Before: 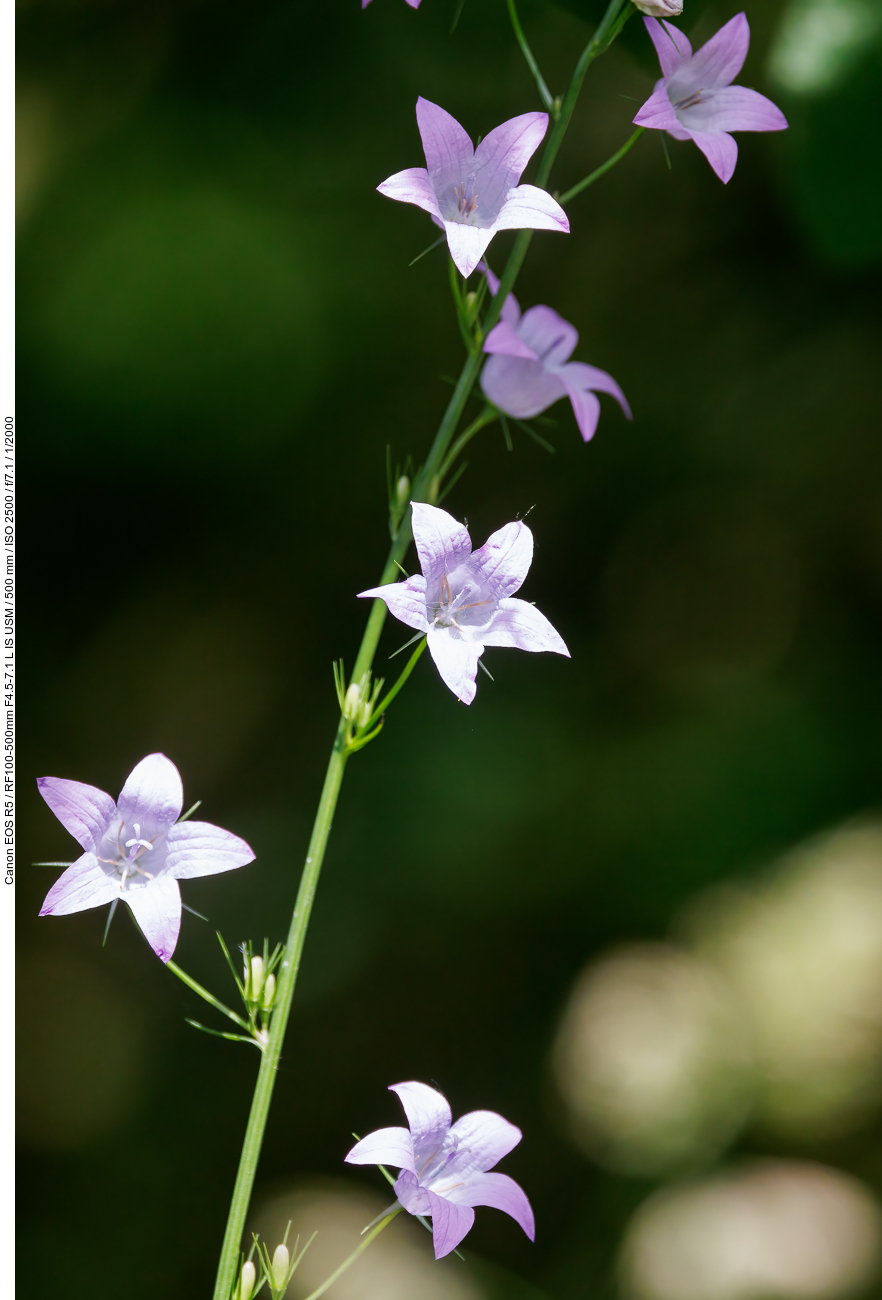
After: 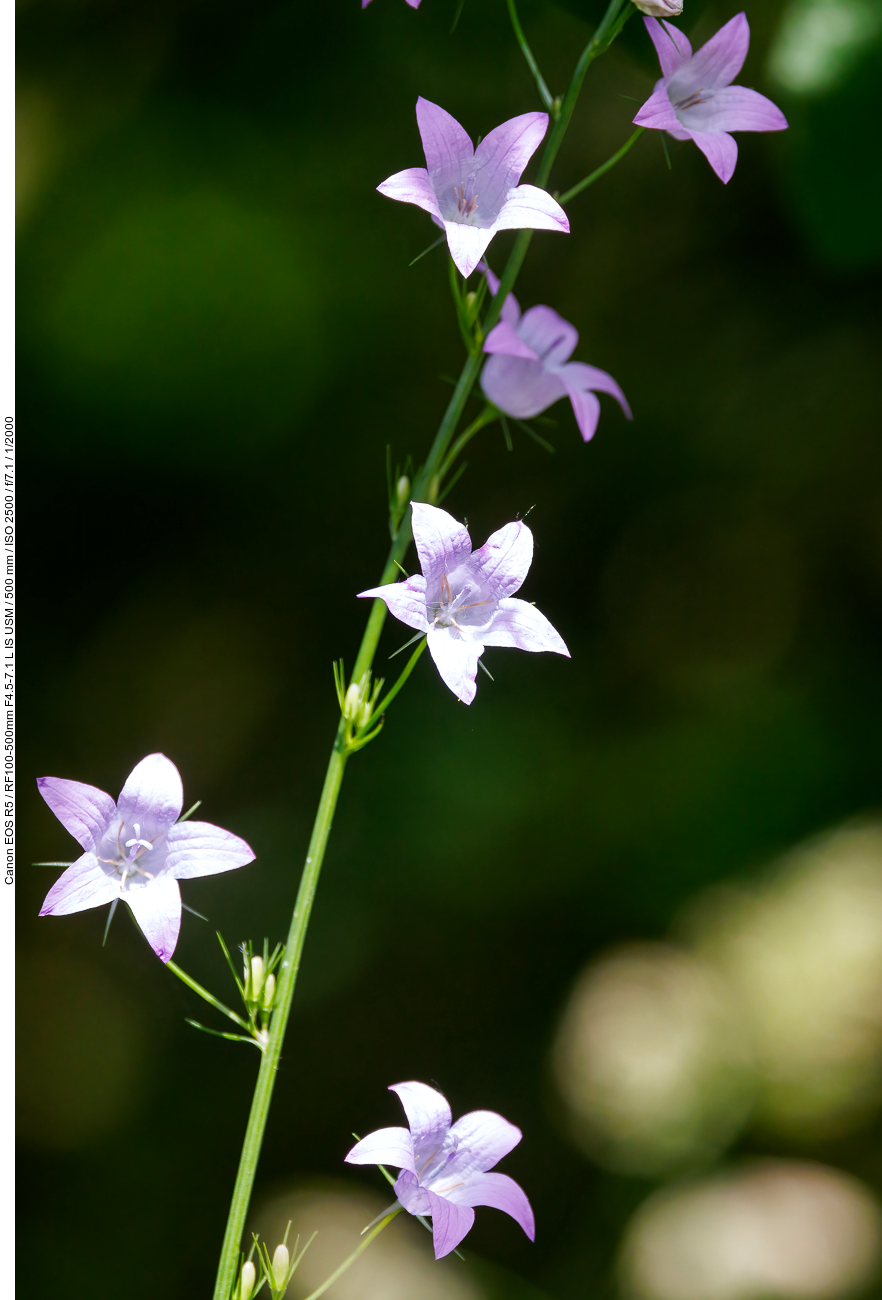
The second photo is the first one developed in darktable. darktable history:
color balance rgb: perceptual saturation grading › global saturation 11.338%, global vibrance 11.321%, contrast 4.991%
